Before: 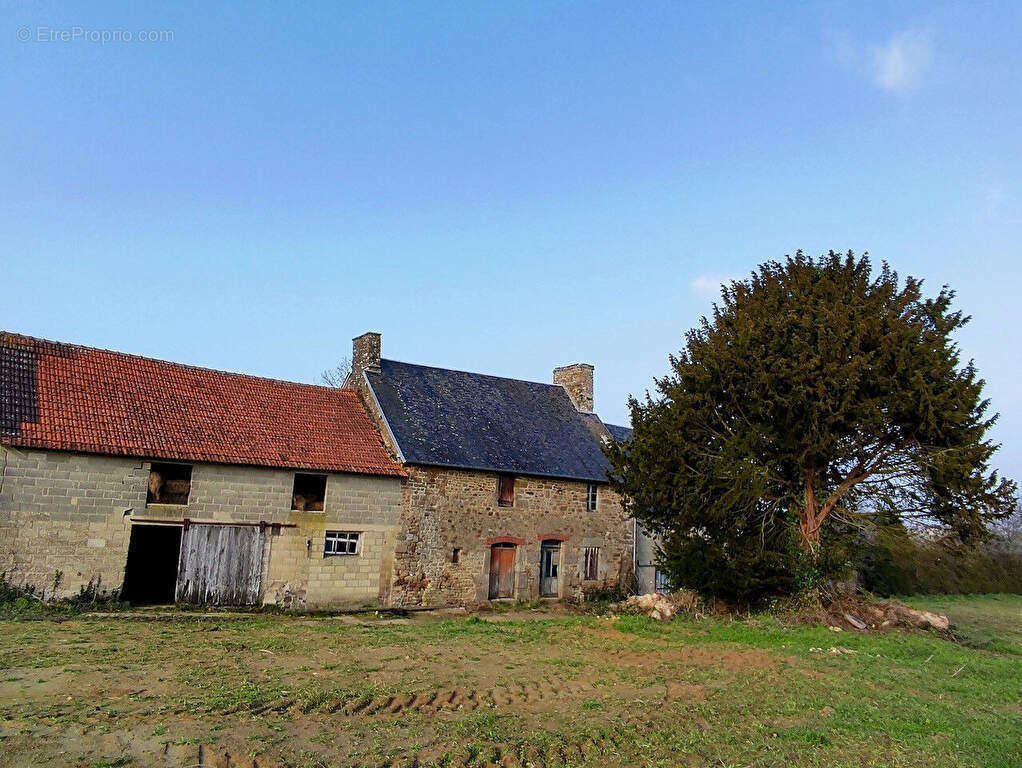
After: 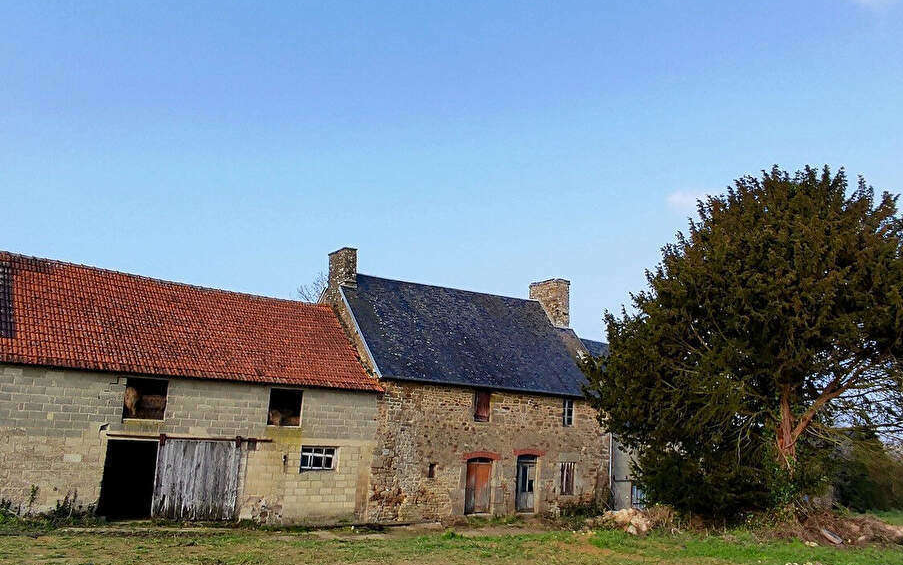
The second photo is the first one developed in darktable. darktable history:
crop and rotate: left 2.349%, top 11.103%, right 9.279%, bottom 15.311%
